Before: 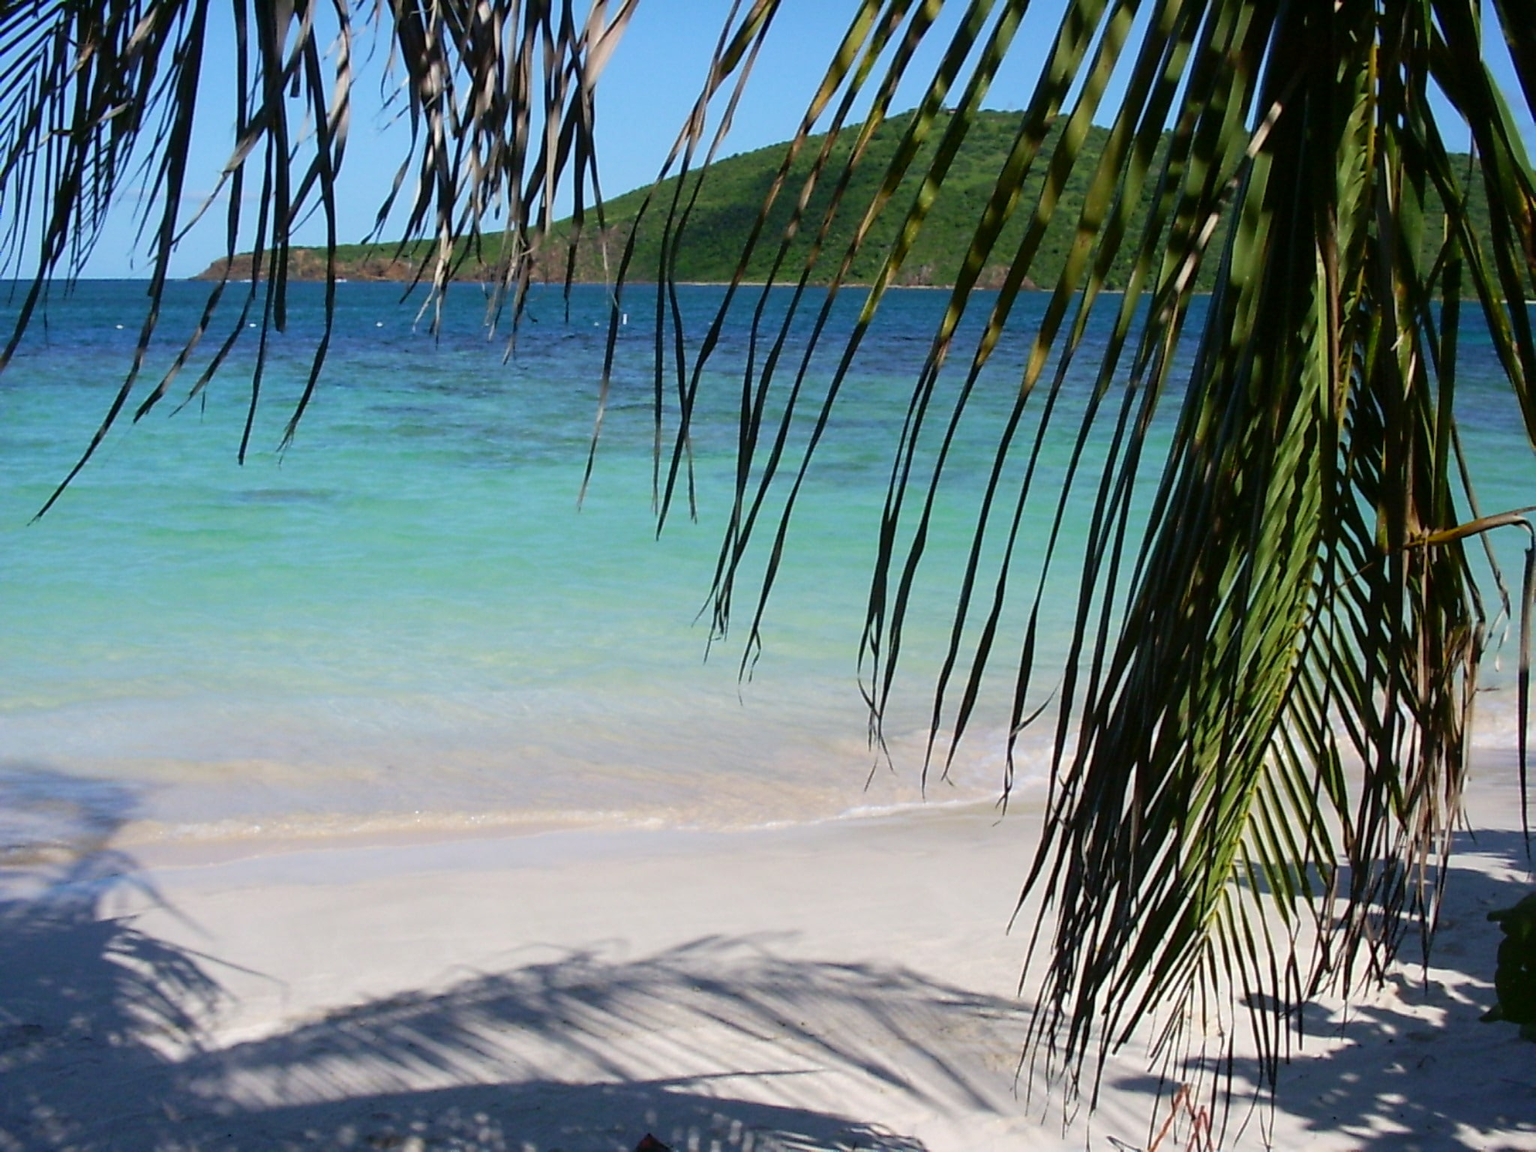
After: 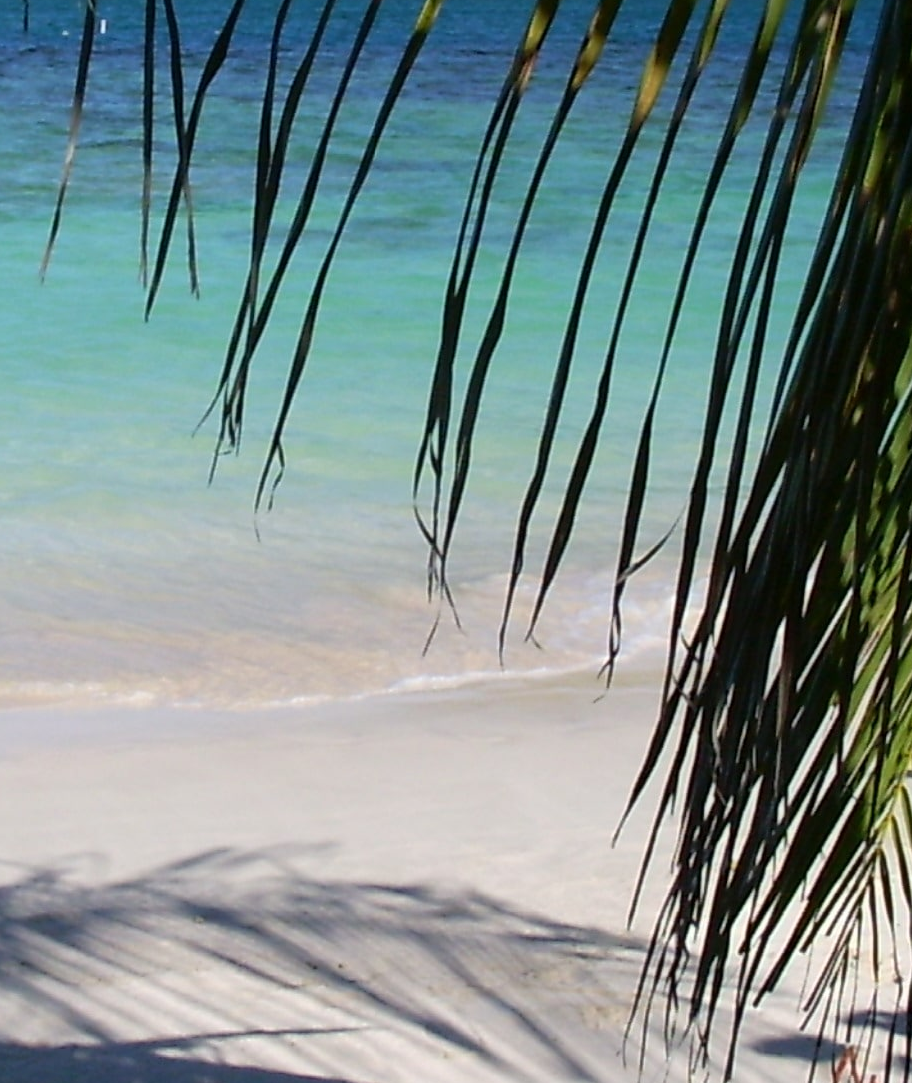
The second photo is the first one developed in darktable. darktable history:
crop: left 35.651%, top 26.039%, right 19.807%, bottom 3.44%
